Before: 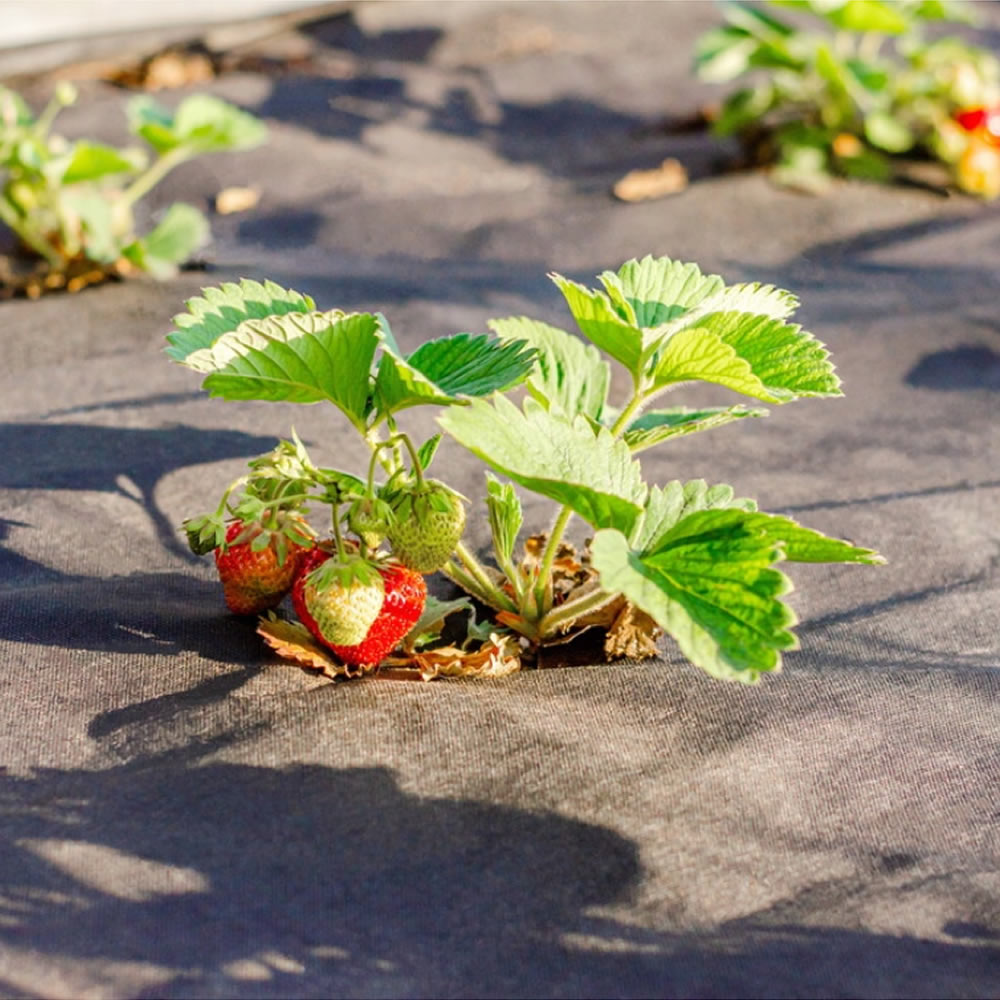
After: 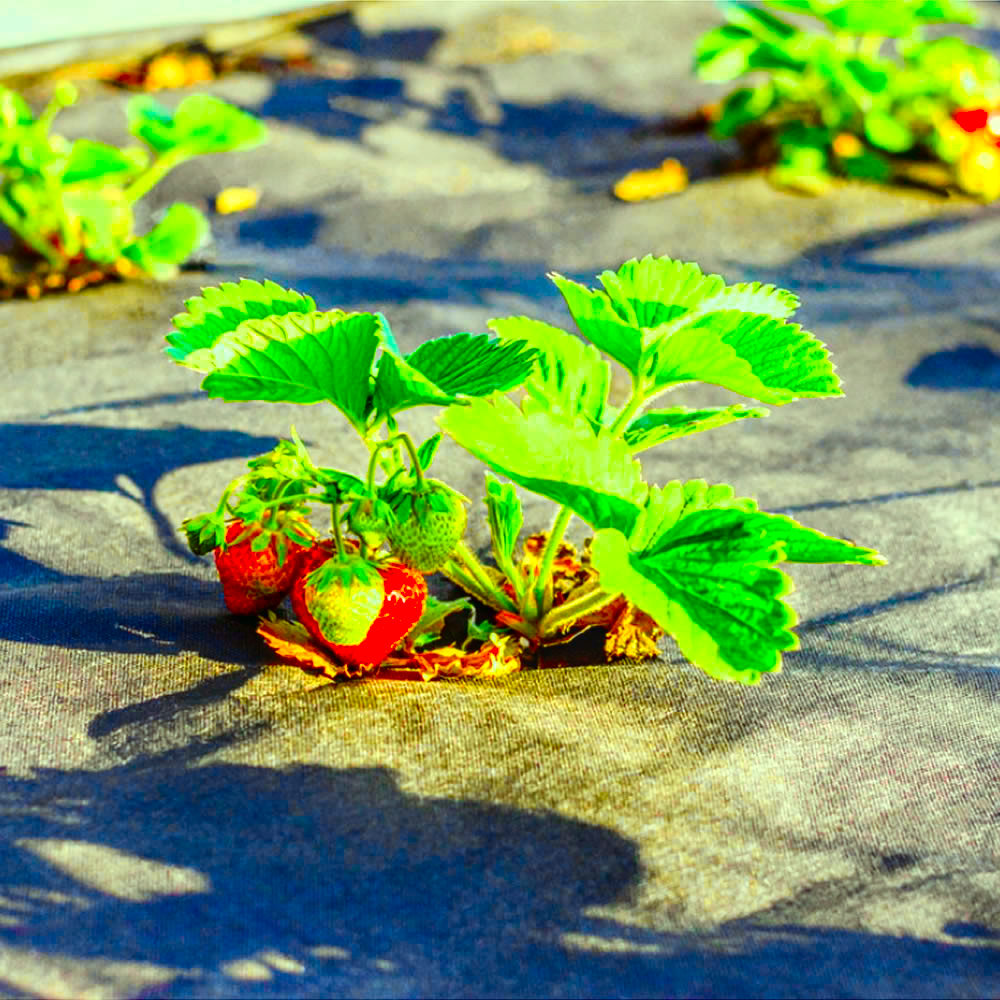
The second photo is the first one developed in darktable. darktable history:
tone curve: curves: ch0 [(0, 0.018) (0.162, 0.128) (0.434, 0.478) (0.667, 0.785) (0.819, 0.943) (1, 0.991)]; ch1 [(0, 0) (0.402, 0.36) (0.476, 0.449) (0.506, 0.505) (0.523, 0.518) (0.579, 0.626) (0.641, 0.668) (0.693, 0.745) (0.861, 0.934) (1, 1)]; ch2 [(0, 0) (0.424, 0.388) (0.483, 0.472) (0.503, 0.505) (0.521, 0.519) (0.547, 0.581) (0.582, 0.648) (0.699, 0.759) (0.997, 0.858)], color space Lab, independent channels
color correction: highlights a* -10.77, highlights b* 9.8, saturation 1.72
local contrast: on, module defaults
white balance: red 0.976, blue 1.04
